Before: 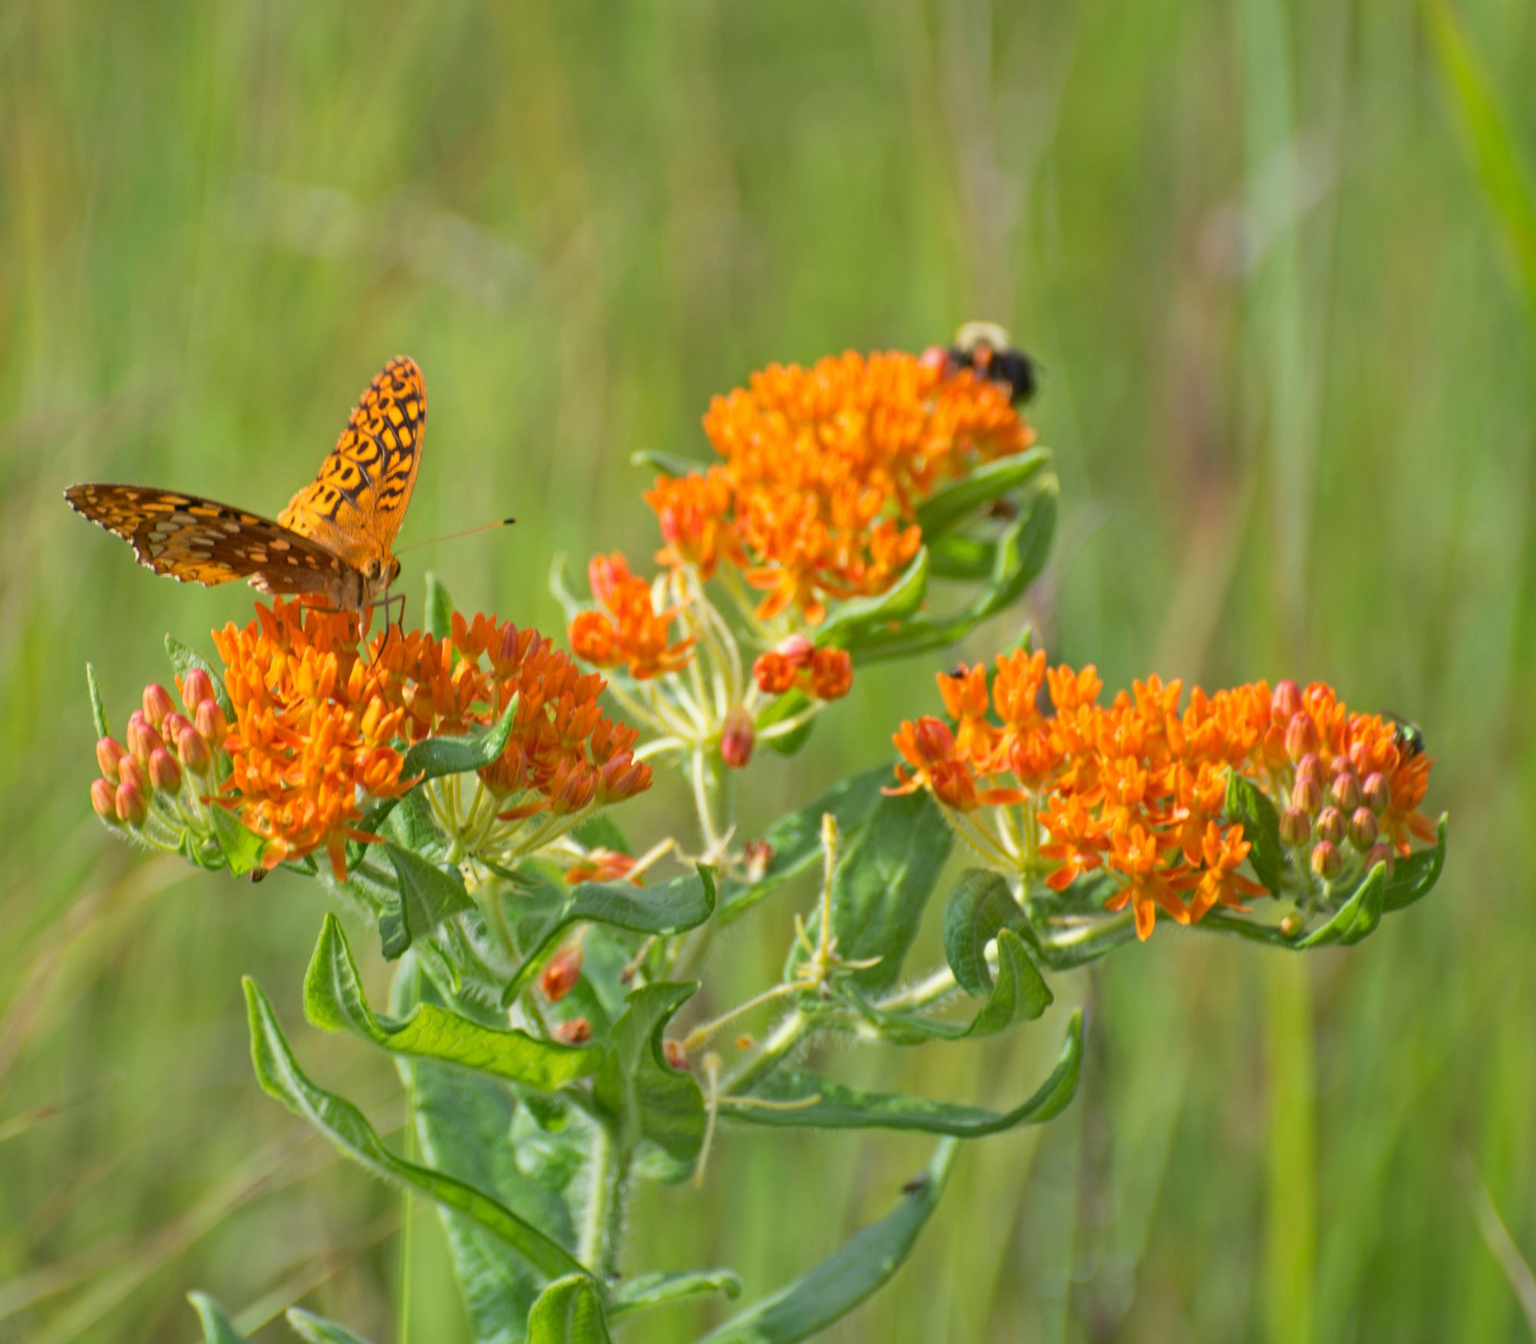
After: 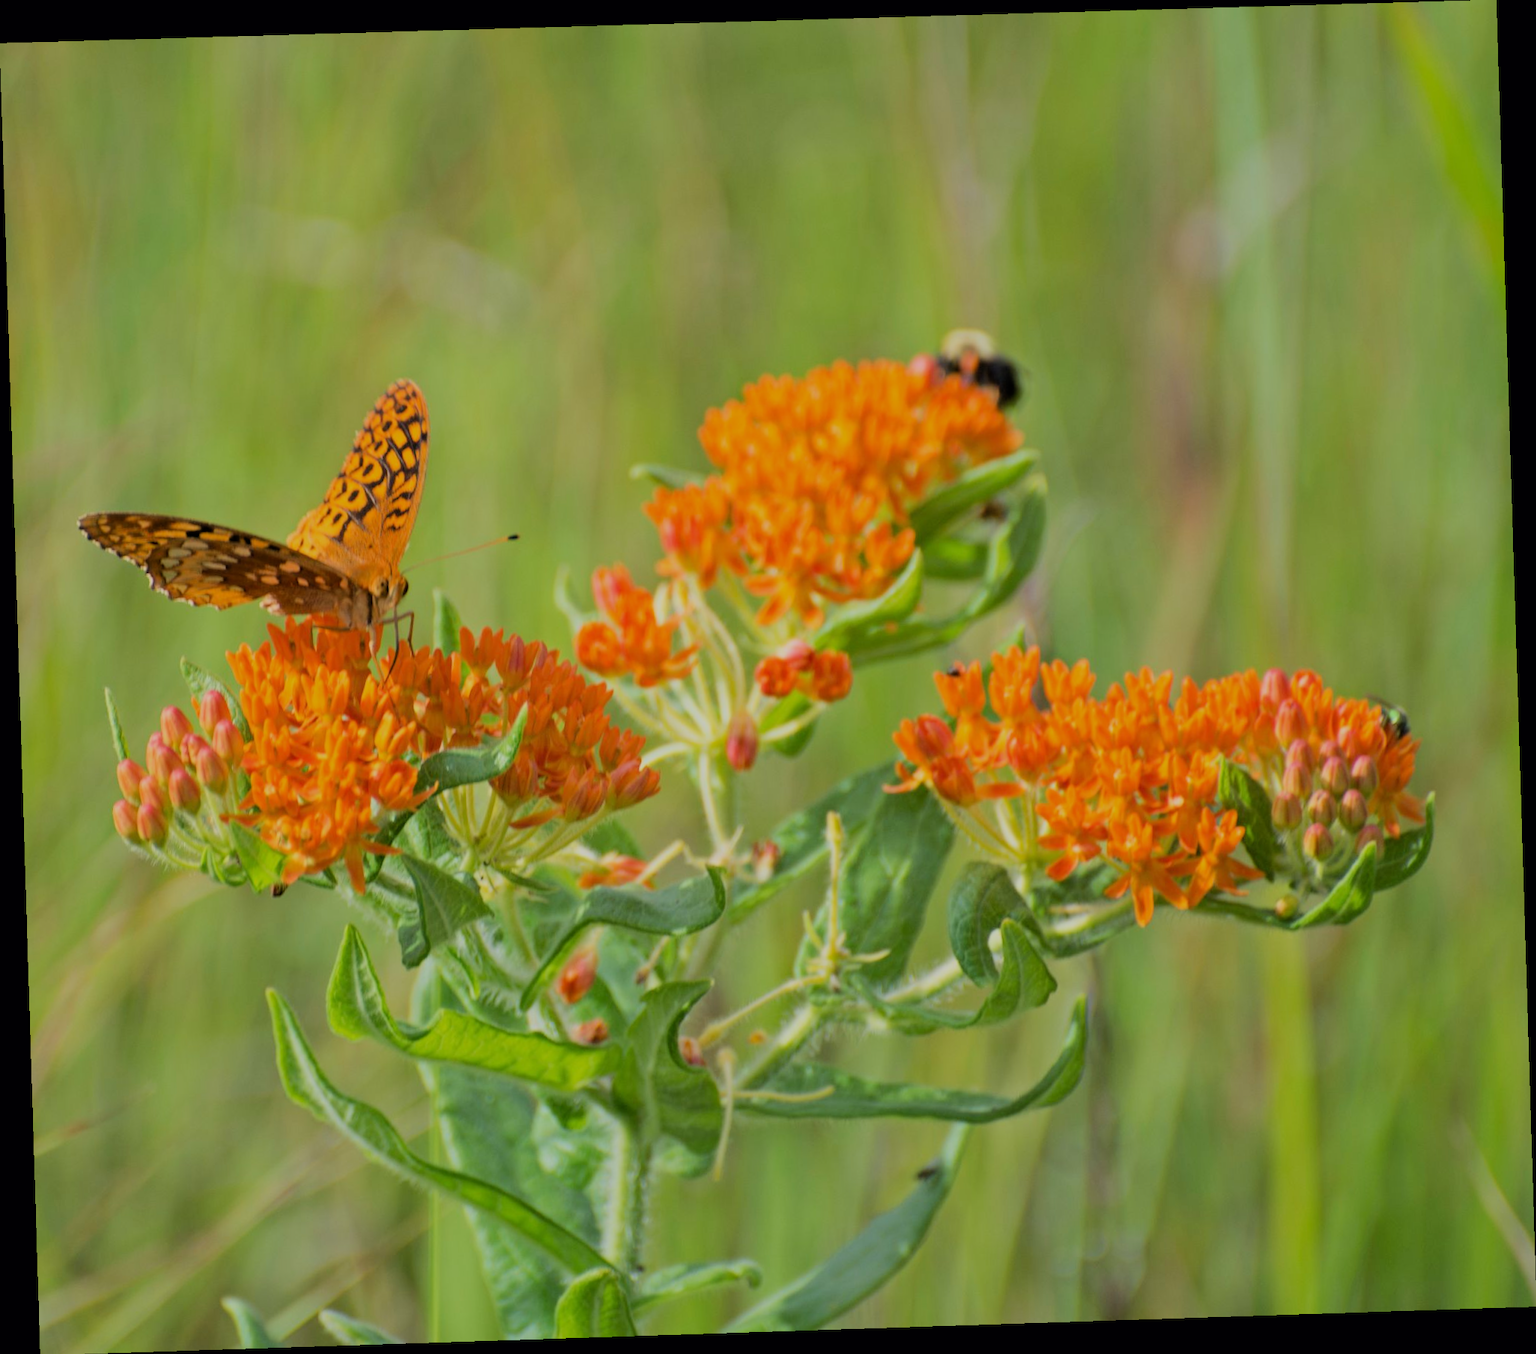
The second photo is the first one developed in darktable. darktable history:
rotate and perspective: rotation -1.77°, lens shift (horizontal) 0.004, automatic cropping off
filmic rgb: black relative exposure -6.15 EV, white relative exposure 6.96 EV, hardness 2.23, color science v6 (2022)
